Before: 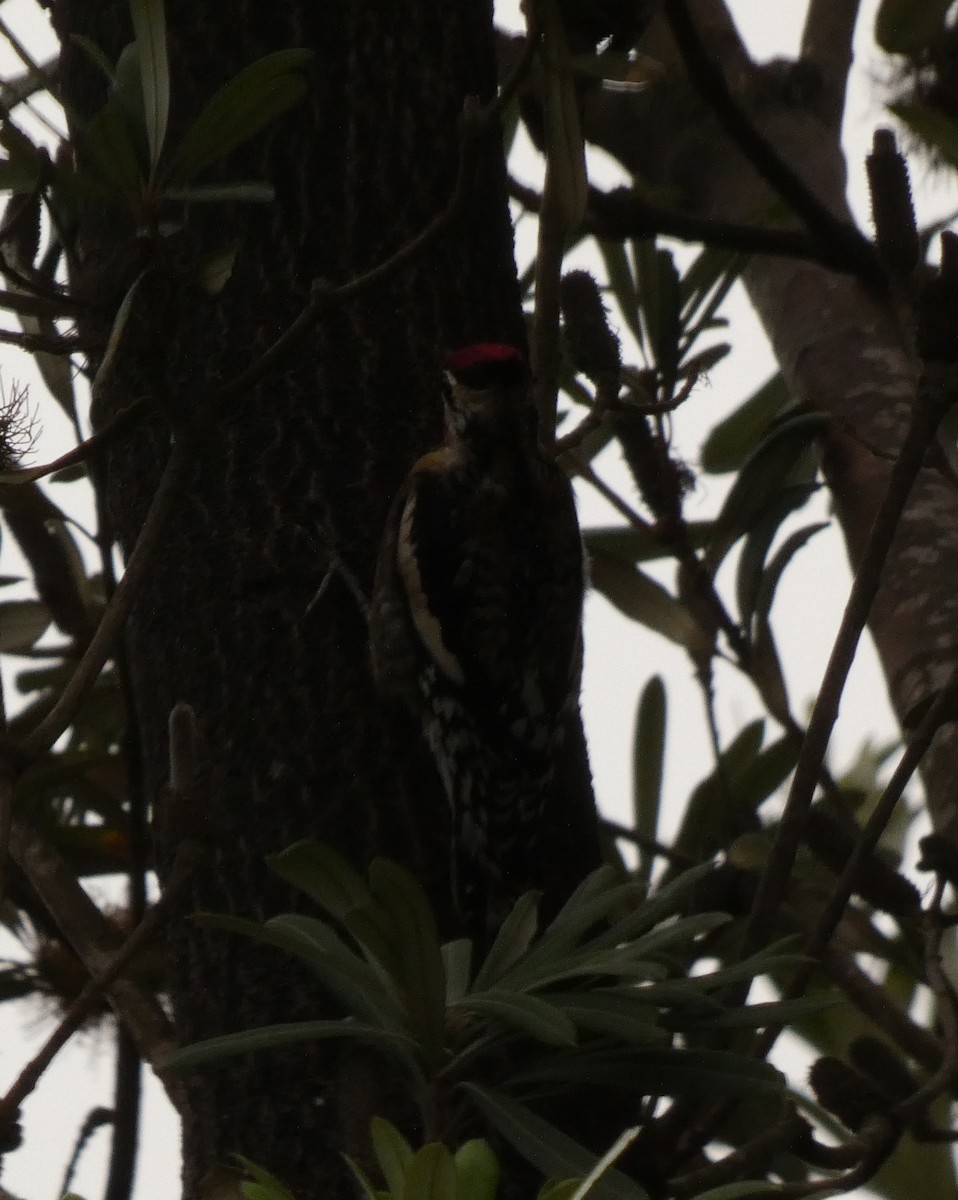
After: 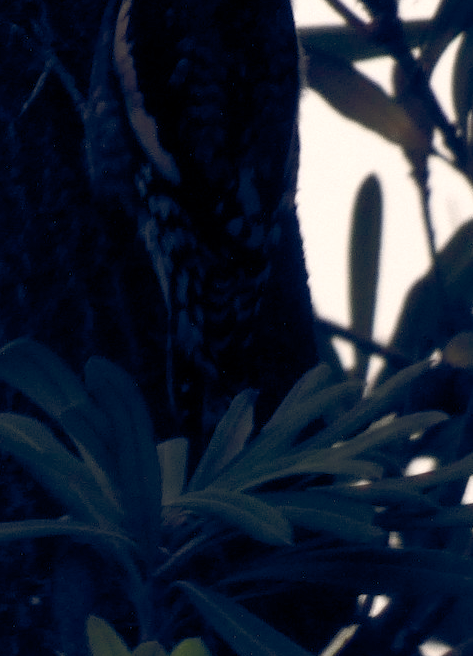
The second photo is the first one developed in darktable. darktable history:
rgb curve: curves: ch0 [(0, 0) (0.093, 0.159) (0.241, 0.265) (0.414, 0.42) (1, 1)], compensate middle gray true, preserve colors basic power
crop: left 29.672%, top 41.786%, right 20.851%, bottom 3.487%
color balance rgb: highlights gain › chroma 2.94%, highlights gain › hue 60.57°, global offset › chroma 0.25%, global offset › hue 256.52°, perceptual saturation grading › global saturation 20%, perceptual saturation grading › highlights -50%, perceptual saturation grading › shadows 30%, contrast 15%
levels: levels [0, 0.498, 1]
